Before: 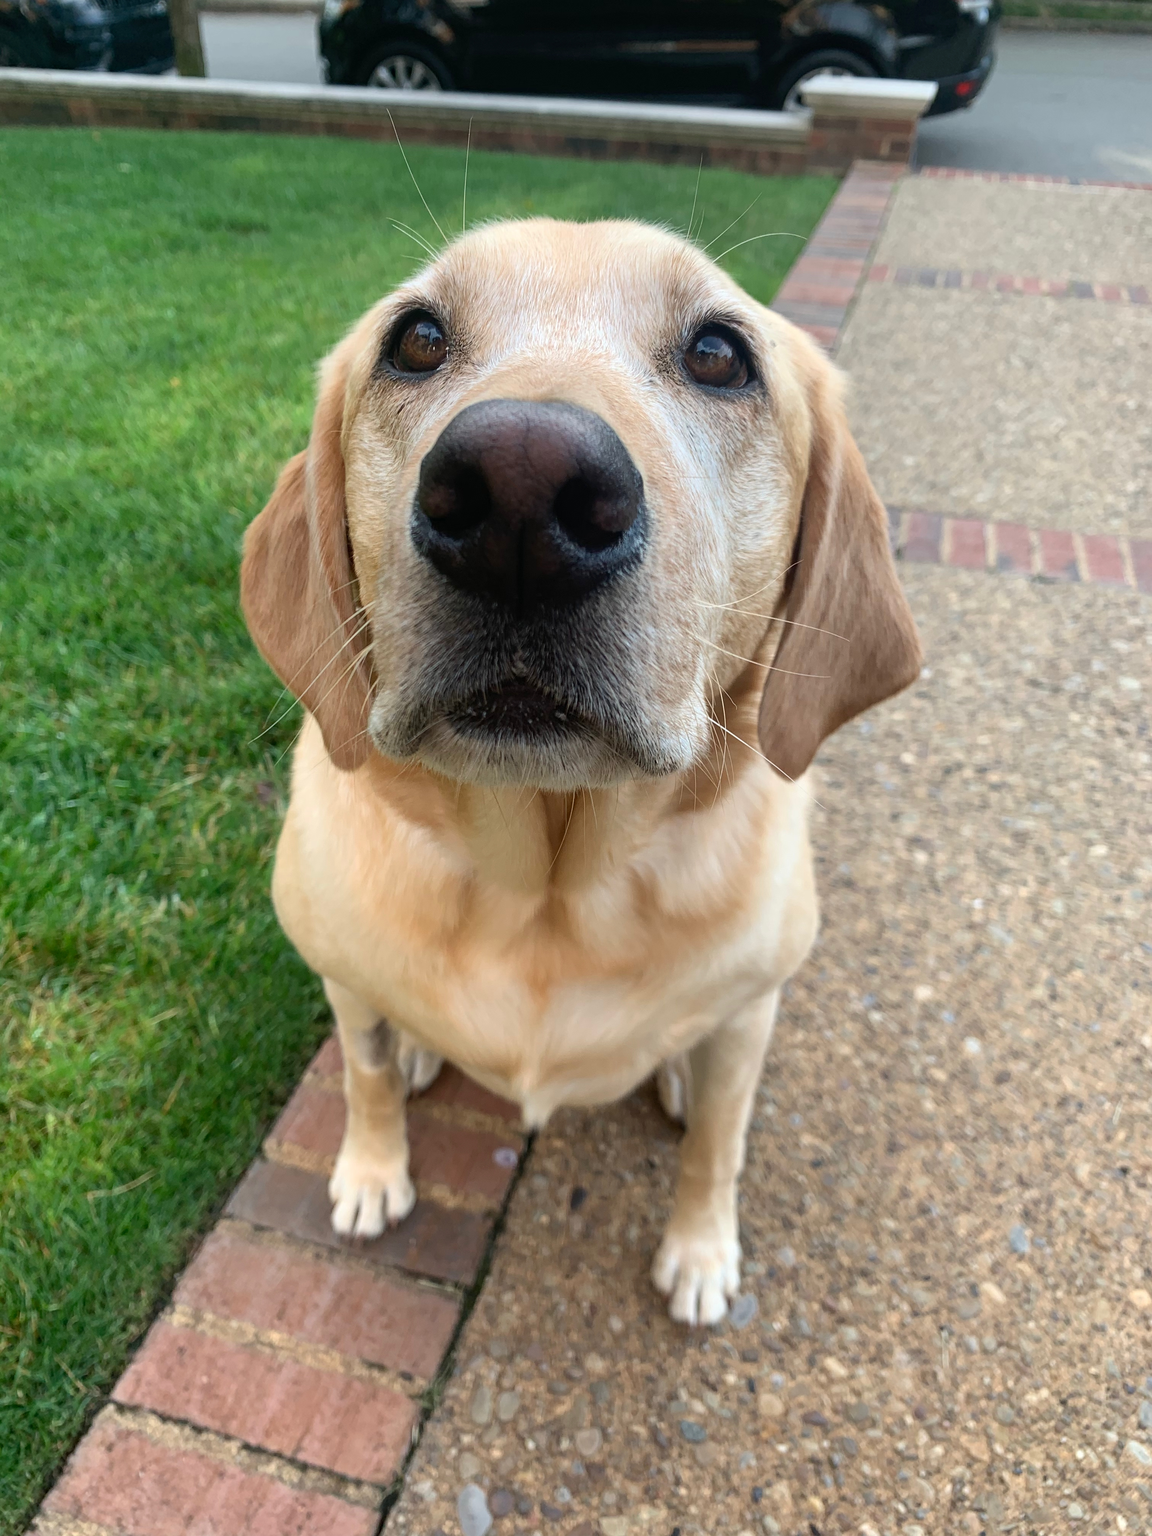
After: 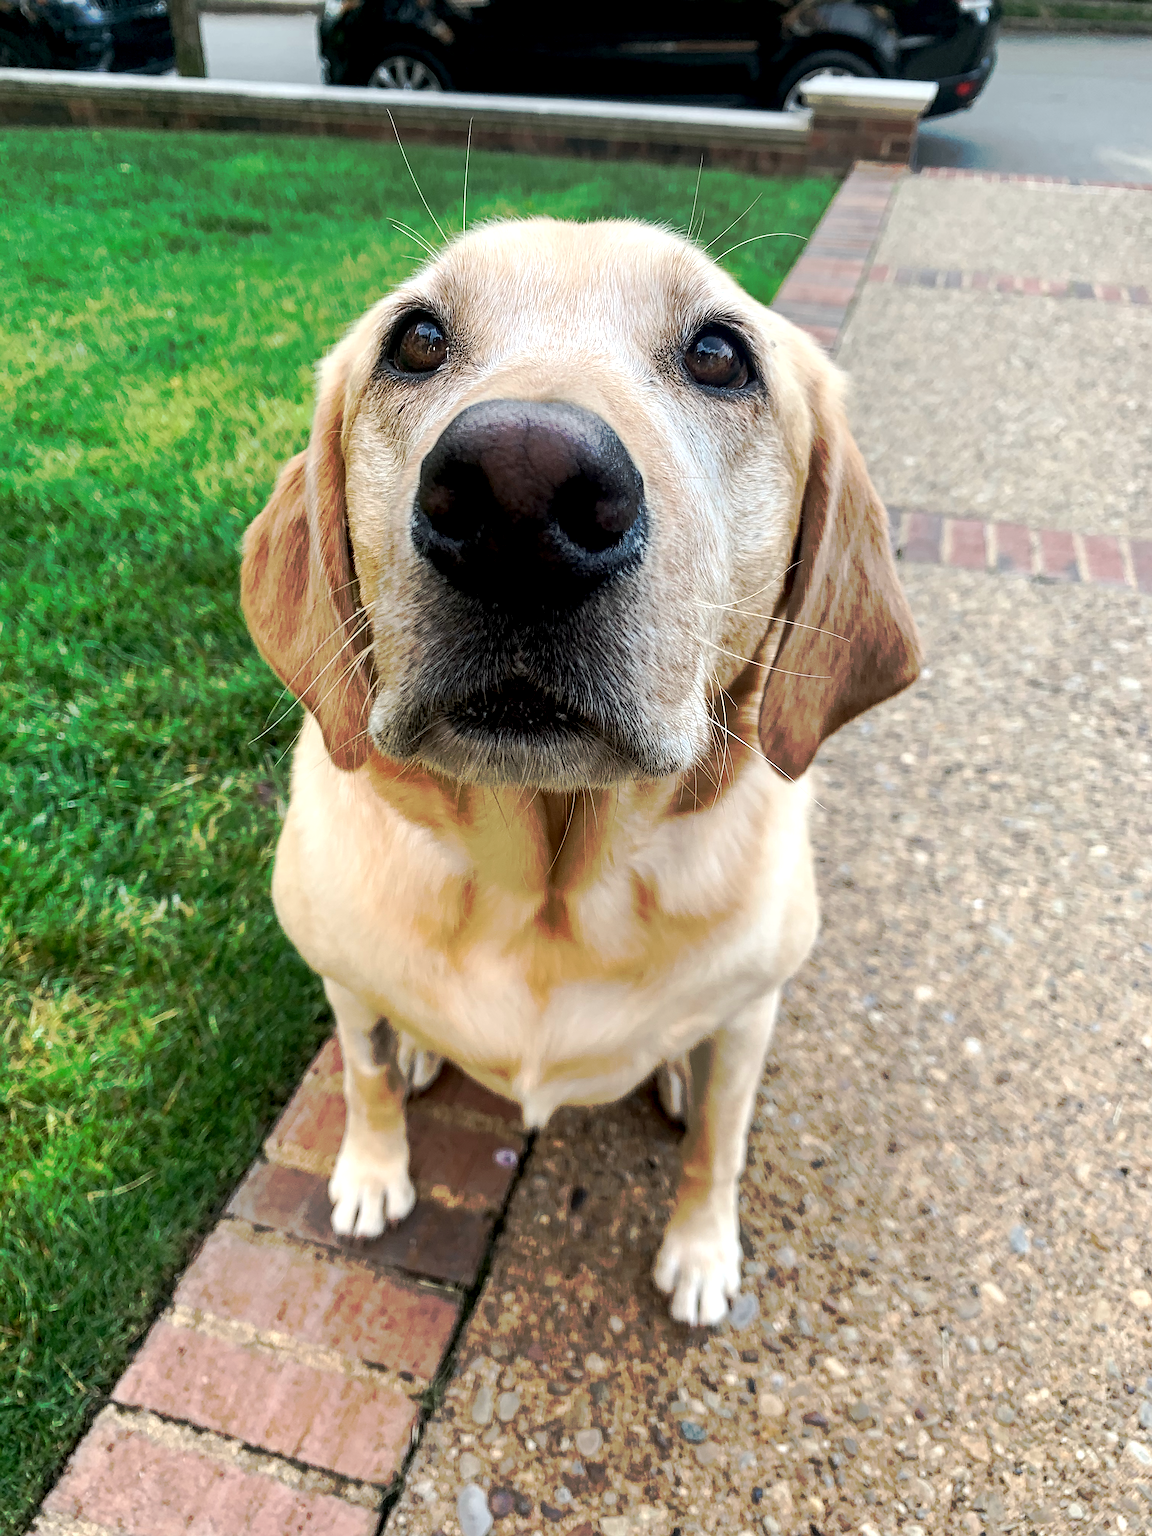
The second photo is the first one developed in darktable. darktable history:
sharpen: radius 1.4, amount 1.25, threshold 0.7
tone curve: curves: ch0 [(0, 0) (0.003, 0.003) (0.011, 0.011) (0.025, 0.024) (0.044, 0.044) (0.069, 0.068) (0.1, 0.098) (0.136, 0.133) (0.177, 0.174) (0.224, 0.22) (0.277, 0.272) (0.335, 0.329) (0.399, 0.392) (0.468, 0.46) (0.543, 0.607) (0.623, 0.676) (0.709, 0.75) (0.801, 0.828) (0.898, 0.912) (1, 1)], preserve colors none
local contrast: detail 135%, midtone range 0.75
